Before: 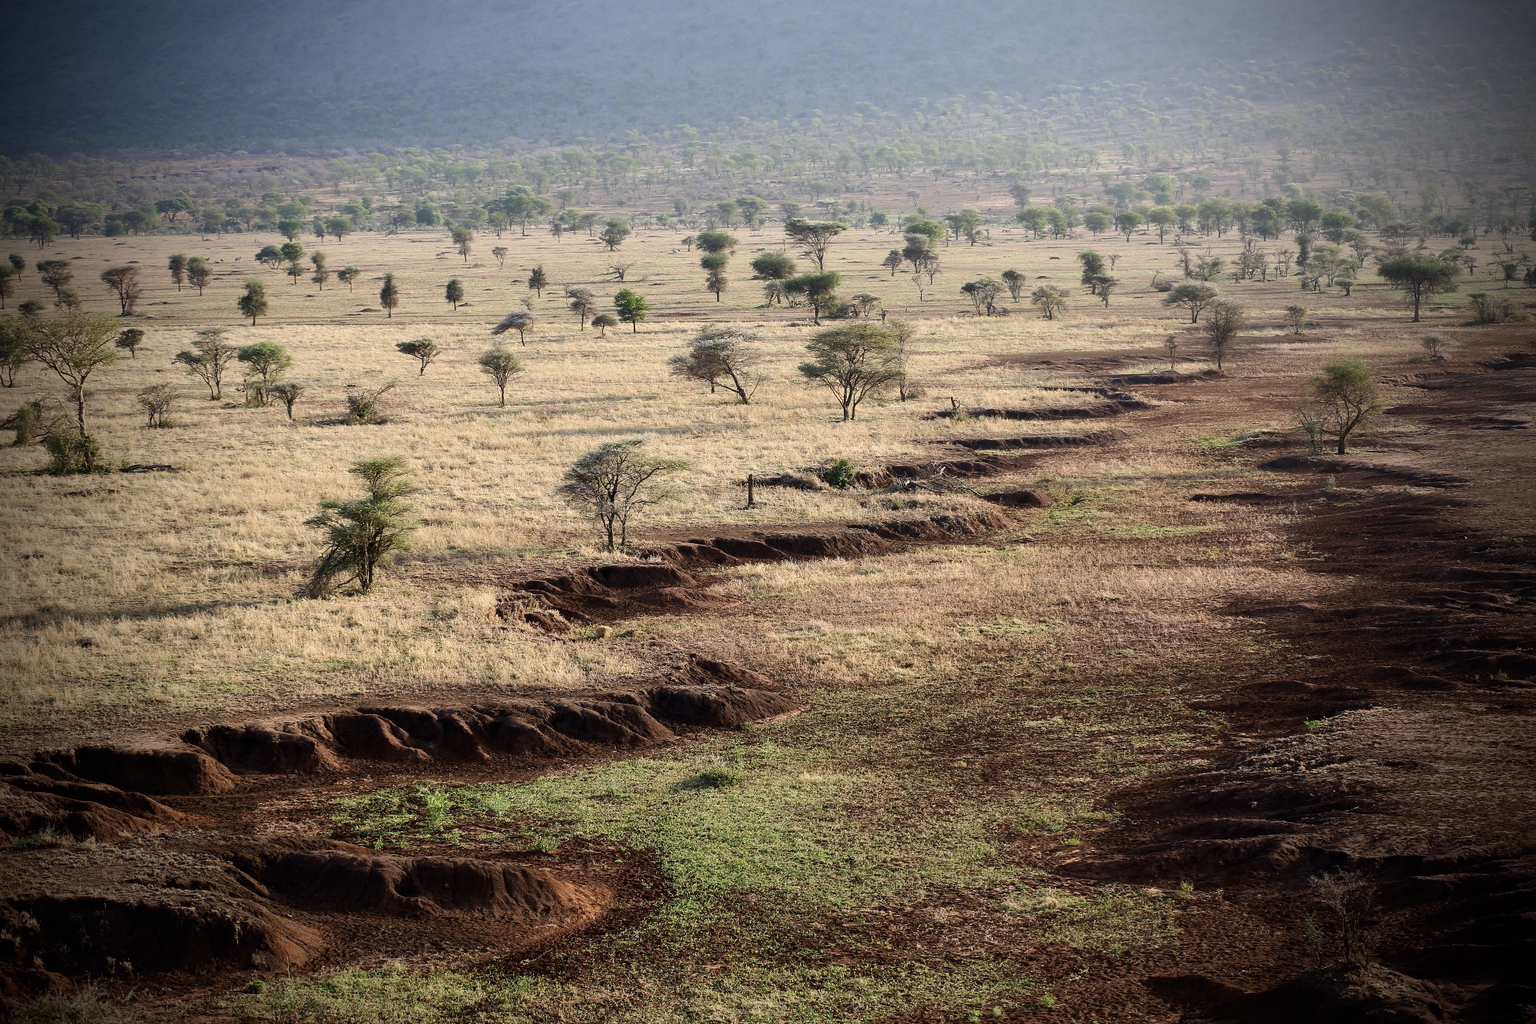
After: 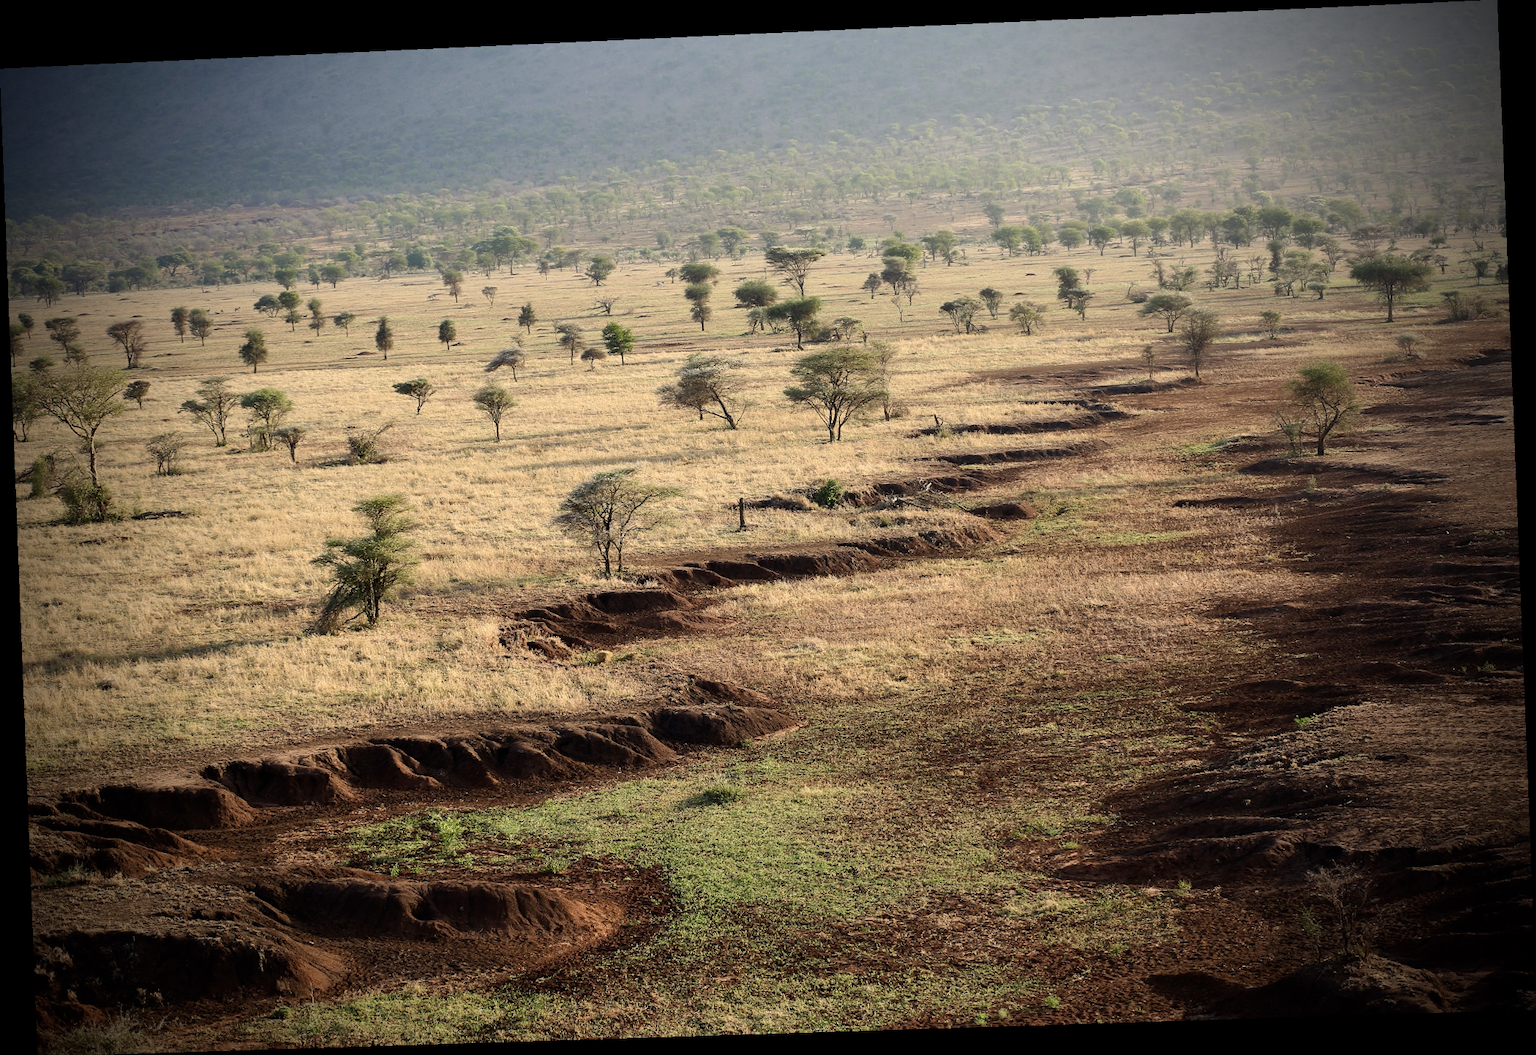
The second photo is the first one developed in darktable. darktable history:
rotate and perspective: rotation -2.22°, lens shift (horizontal) -0.022, automatic cropping off
white balance: red 1.029, blue 0.92
